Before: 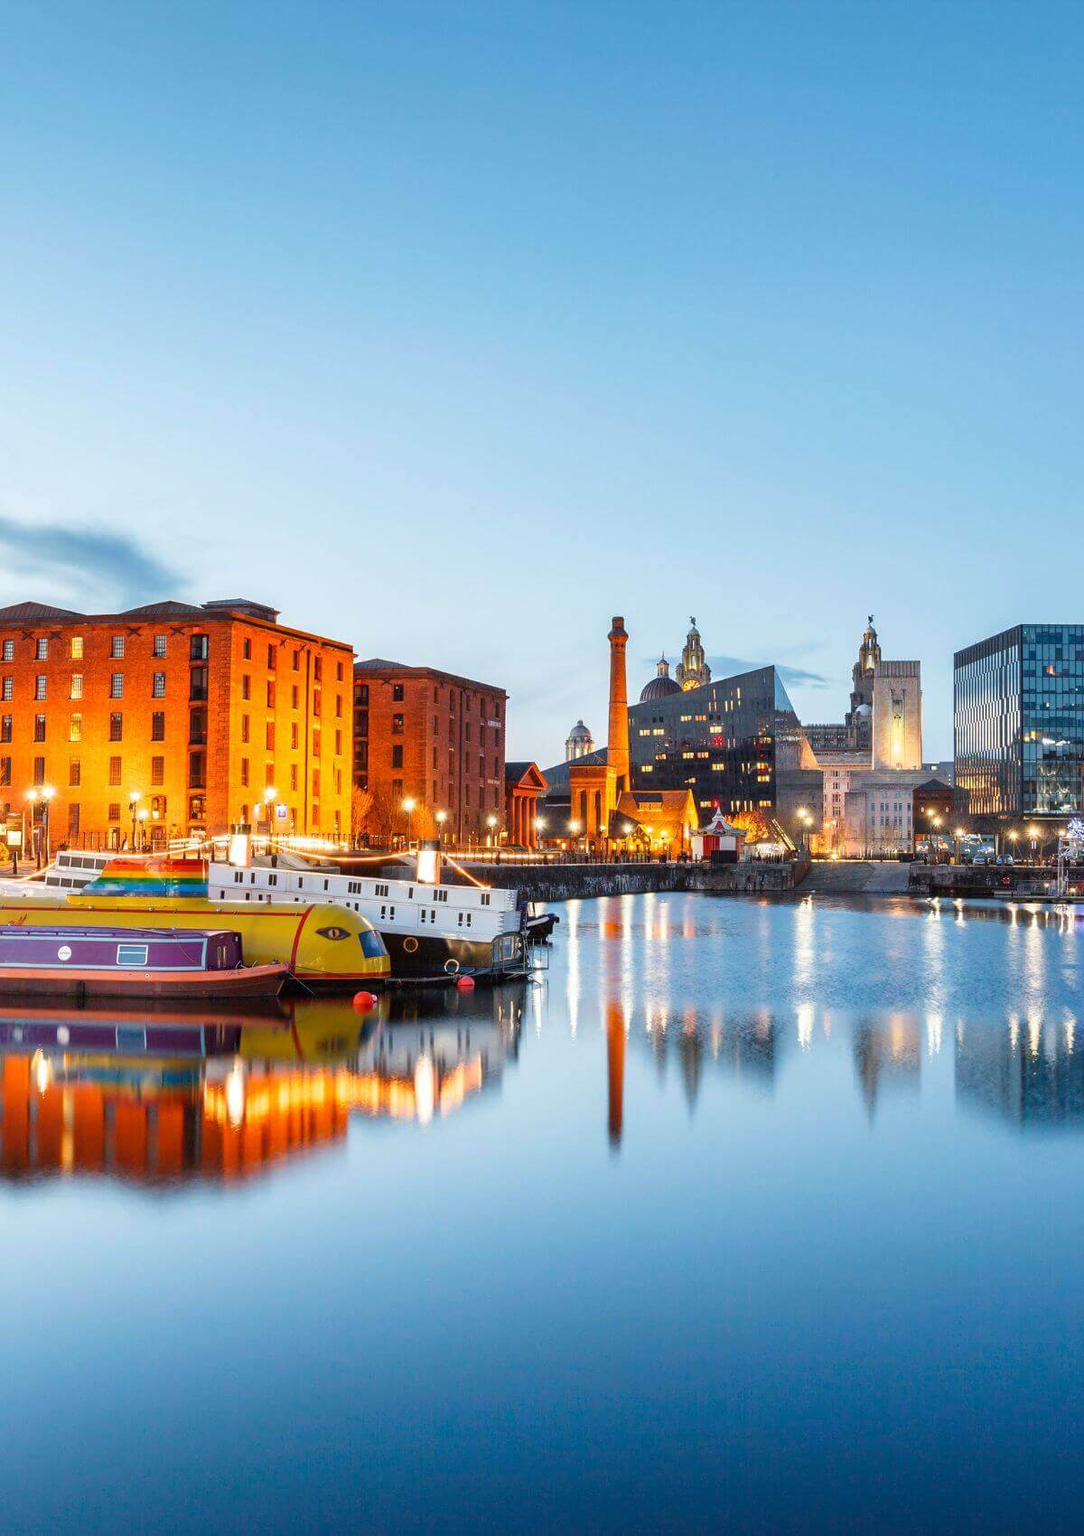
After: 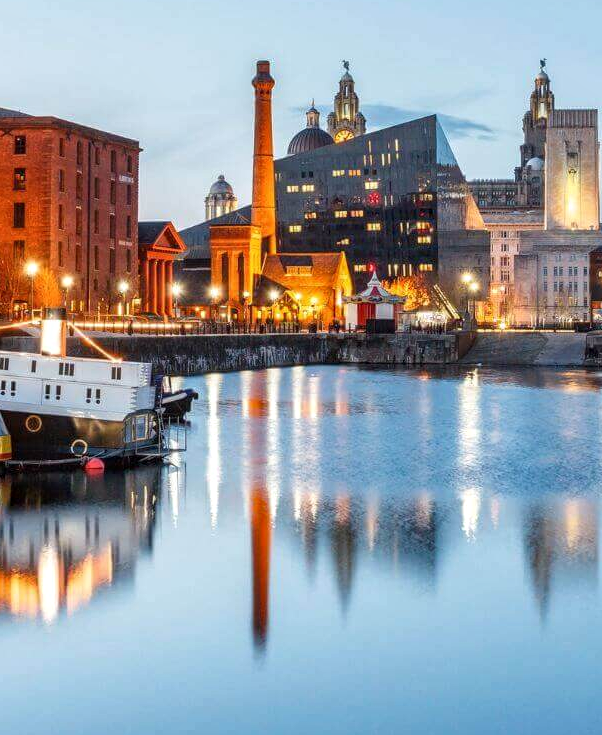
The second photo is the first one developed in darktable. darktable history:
crop: left 35.099%, top 36.639%, right 14.688%, bottom 20.08%
local contrast: on, module defaults
